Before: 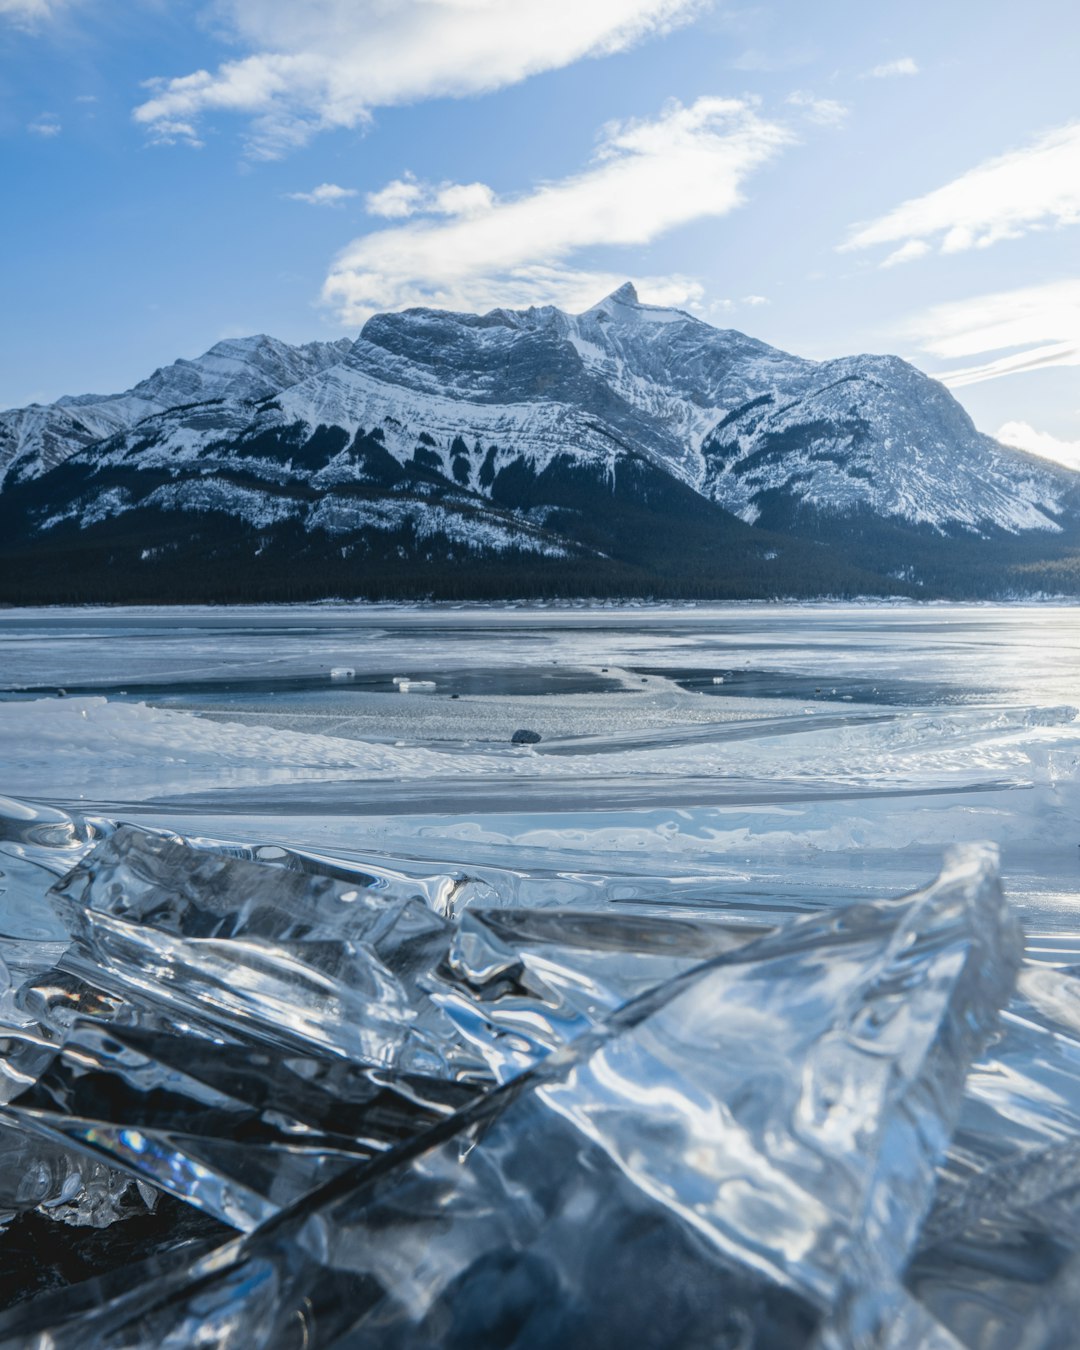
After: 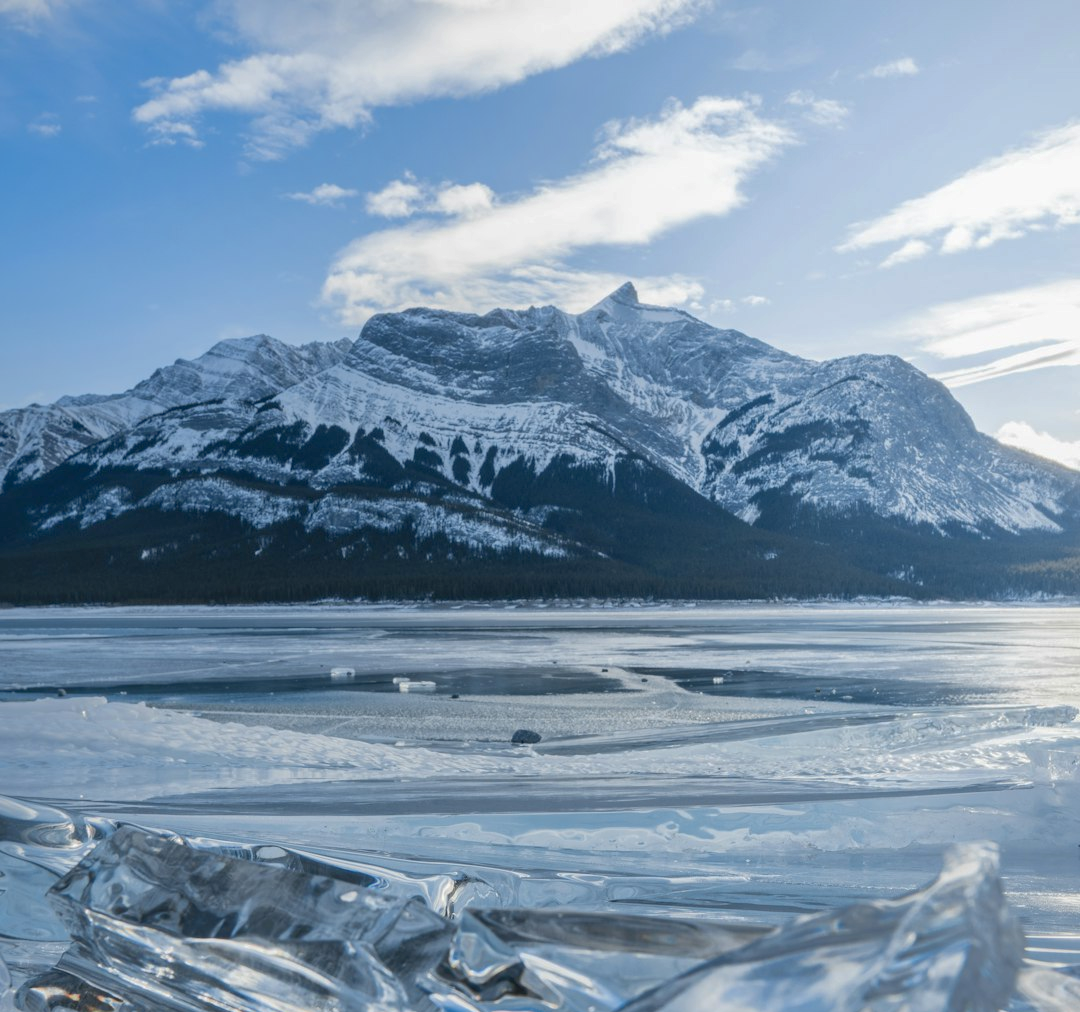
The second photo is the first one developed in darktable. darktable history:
shadows and highlights: on, module defaults
crop: bottom 24.988%
exposure: compensate highlight preservation false
